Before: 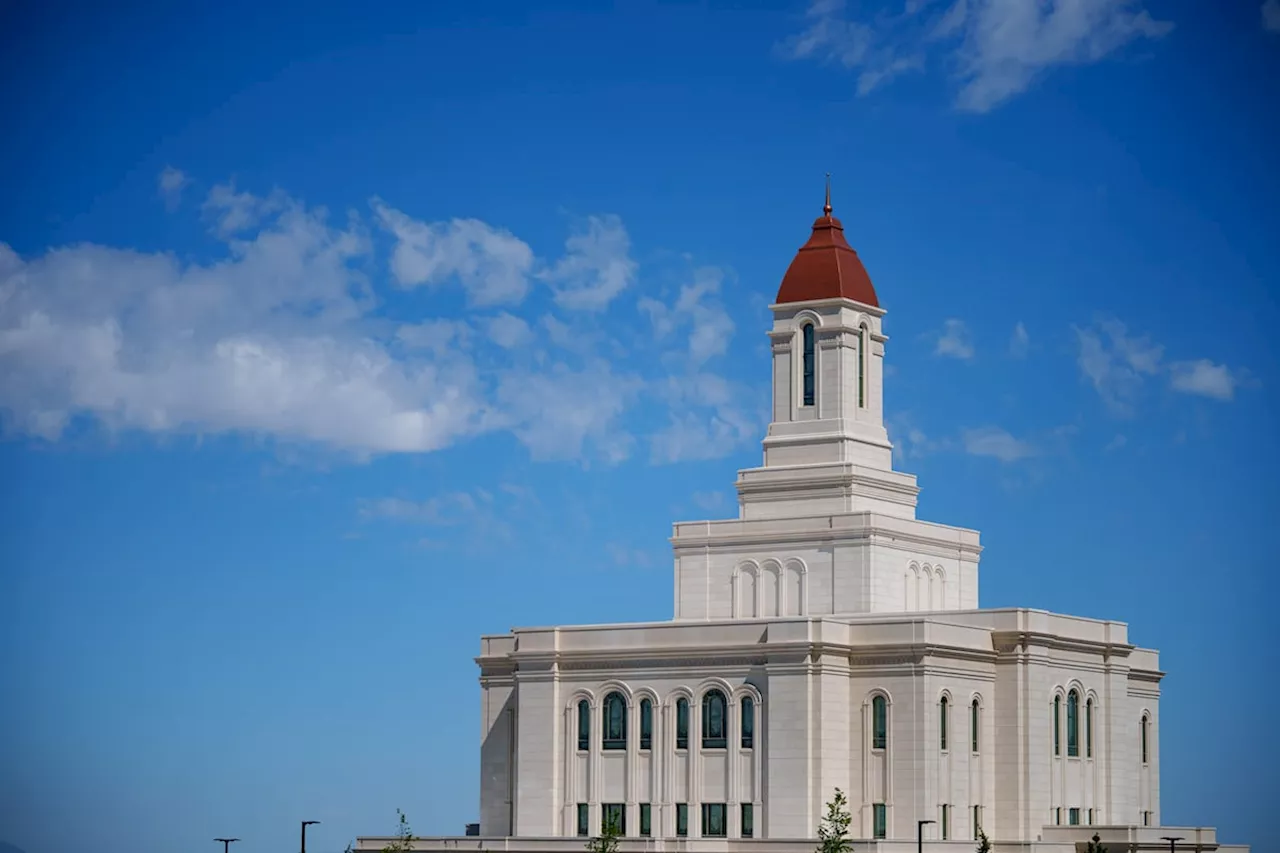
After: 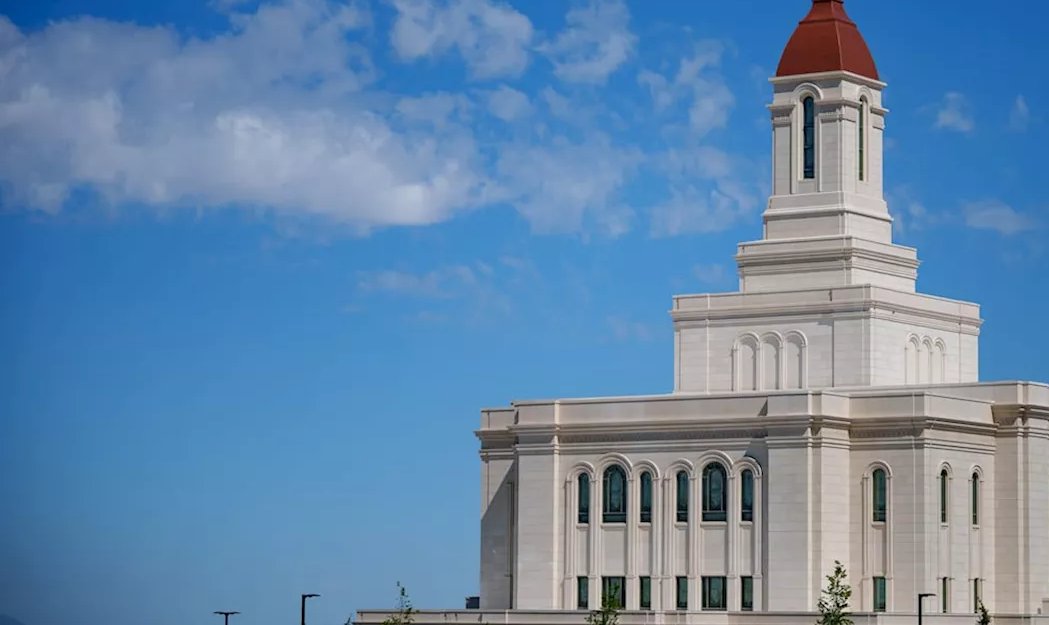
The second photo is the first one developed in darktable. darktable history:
crop: top 26.665%, right 17.996%
